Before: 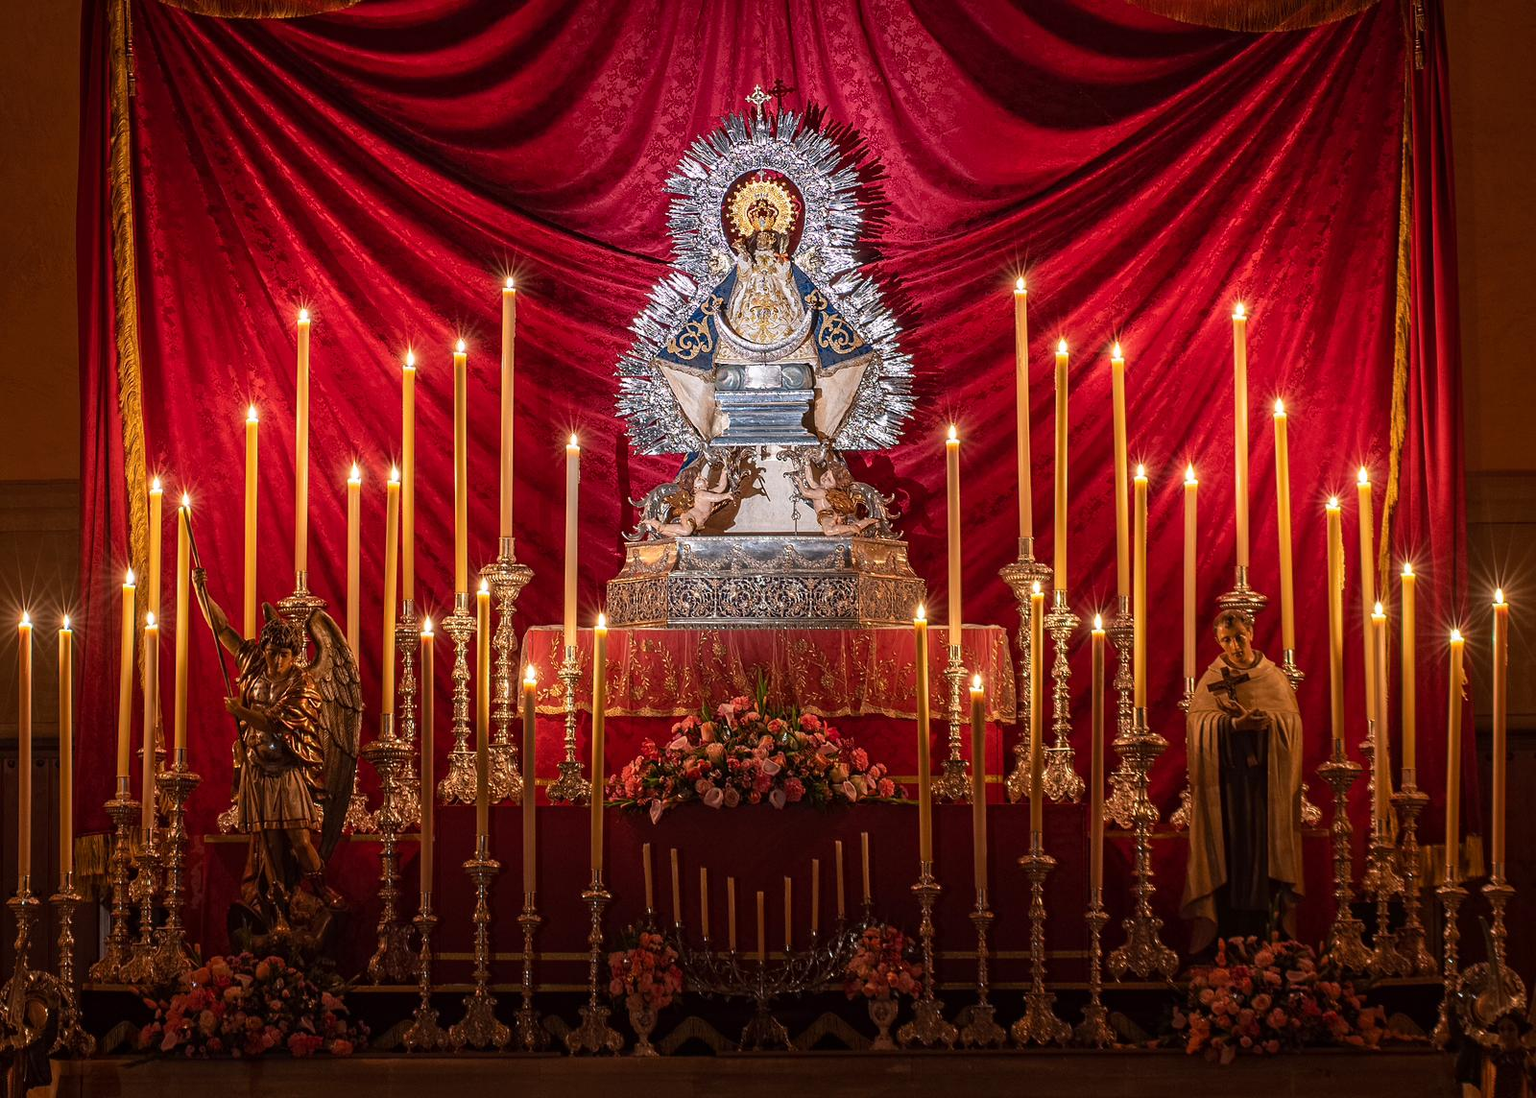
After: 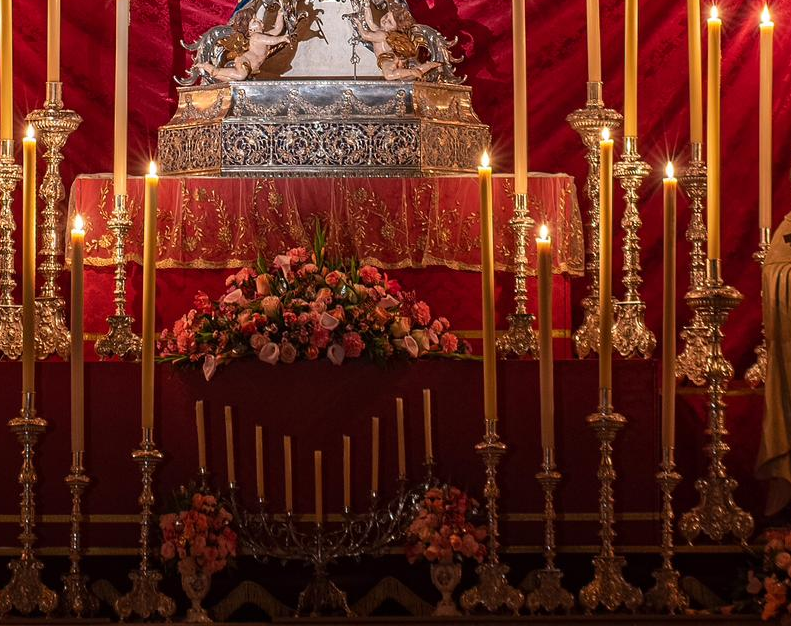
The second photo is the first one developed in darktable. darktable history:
color balance: on, module defaults
crop: left 29.672%, top 41.786%, right 20.851%, bottom 3.487%
